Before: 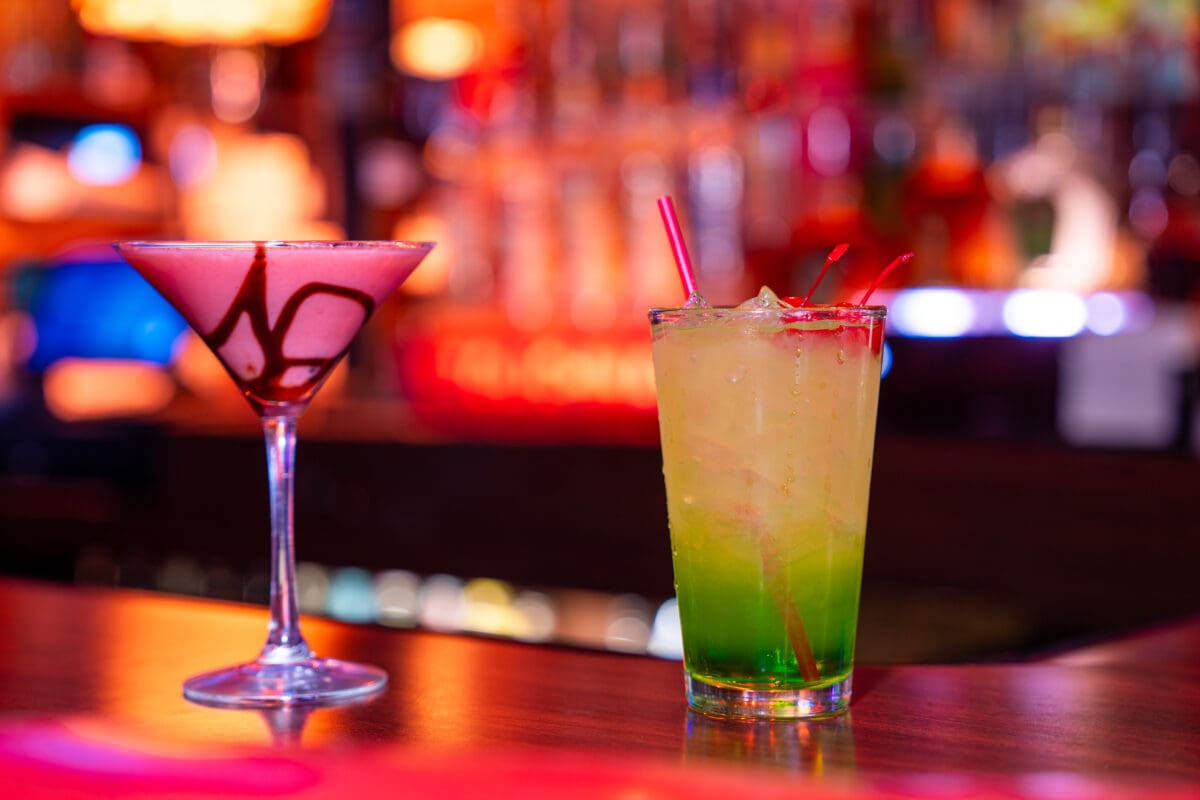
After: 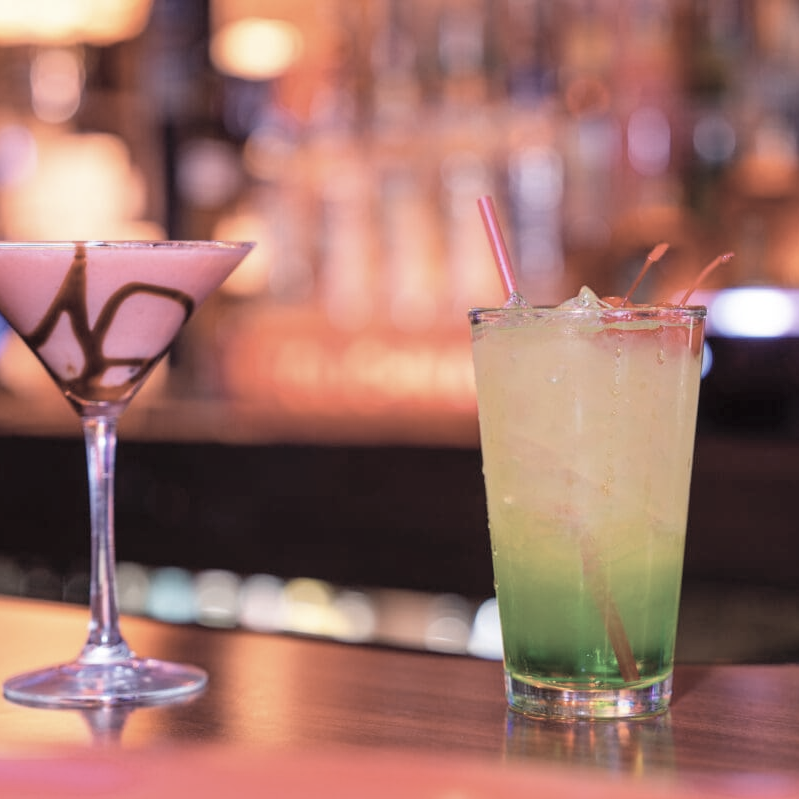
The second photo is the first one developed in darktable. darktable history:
crop and rotate: left 15.055%, right 18.278%
contrast brightness saturation: brightness 0.18, saturation -0.5
